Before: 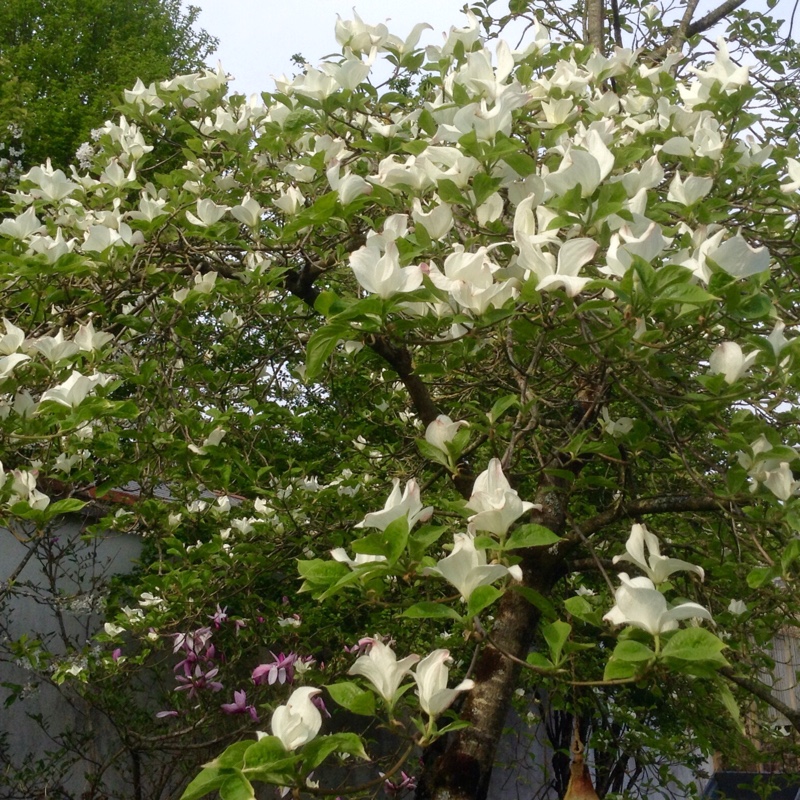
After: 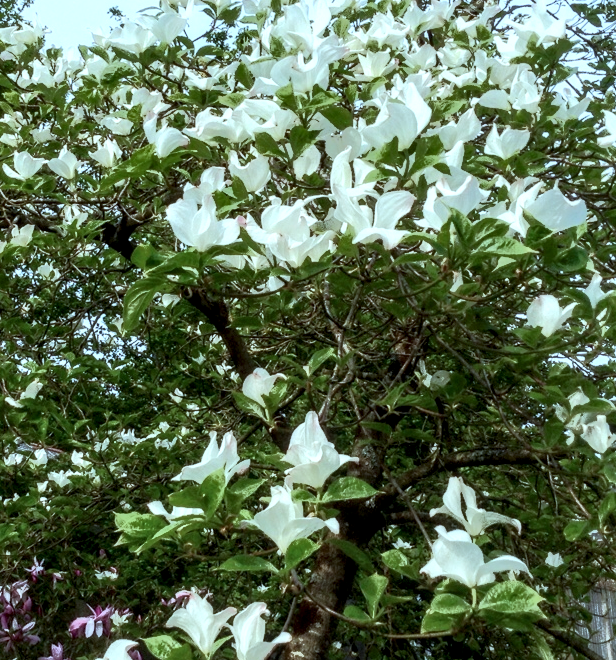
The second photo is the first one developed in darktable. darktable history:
local contrast: detail 160%
crop: left 22.993%, top 5.895%, bottom 11.514%
tone curve: curves: ch0 [(0, 0) (0.003, 0.003) (0.011, 0.01) (0.025, 0.023) (0.044, 0.042) (0.069, 0.065) (0.1, 0.094) (0.136, 0.128) (0.177, 0.167) (0.224, 0.211) (0.277, 0.261) (0.335, 0.316) (0.399, 0.376) (0.468, 0.441) (0.543, 0.685) (0.623, 0.741) (0.709, 0.8) (0.801, 0.863) (0.898, 0.929) (1, 1)], color space Lab, independent channels, preserve colors none
color correction: highlights a* -10.62, highlights b* -18.86
